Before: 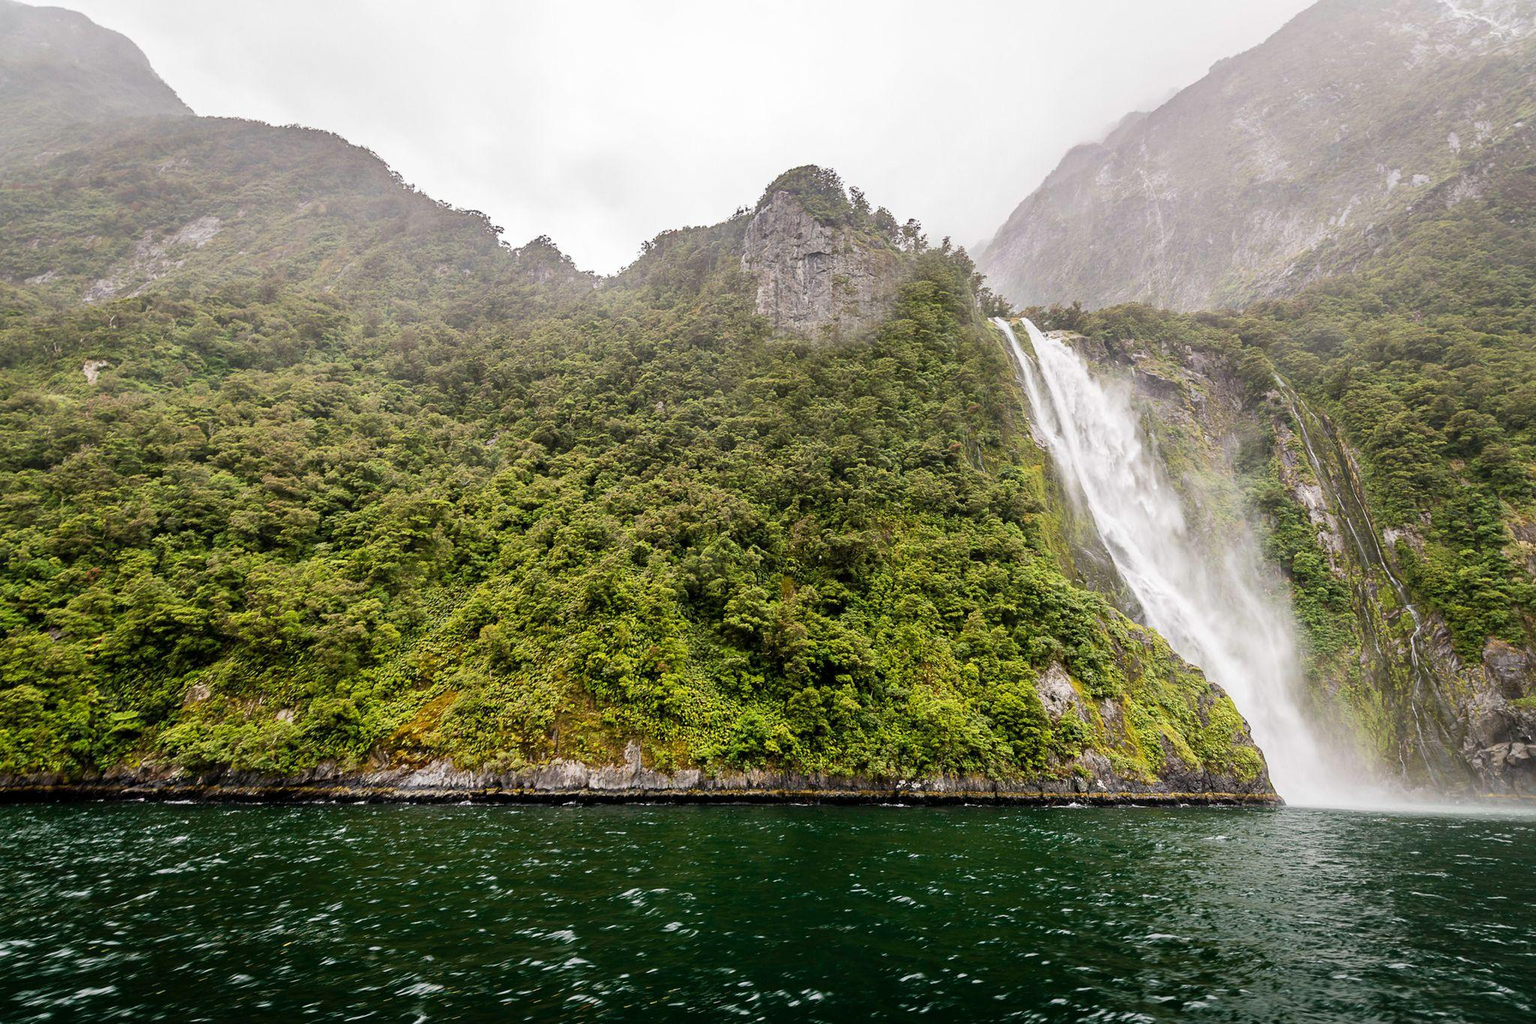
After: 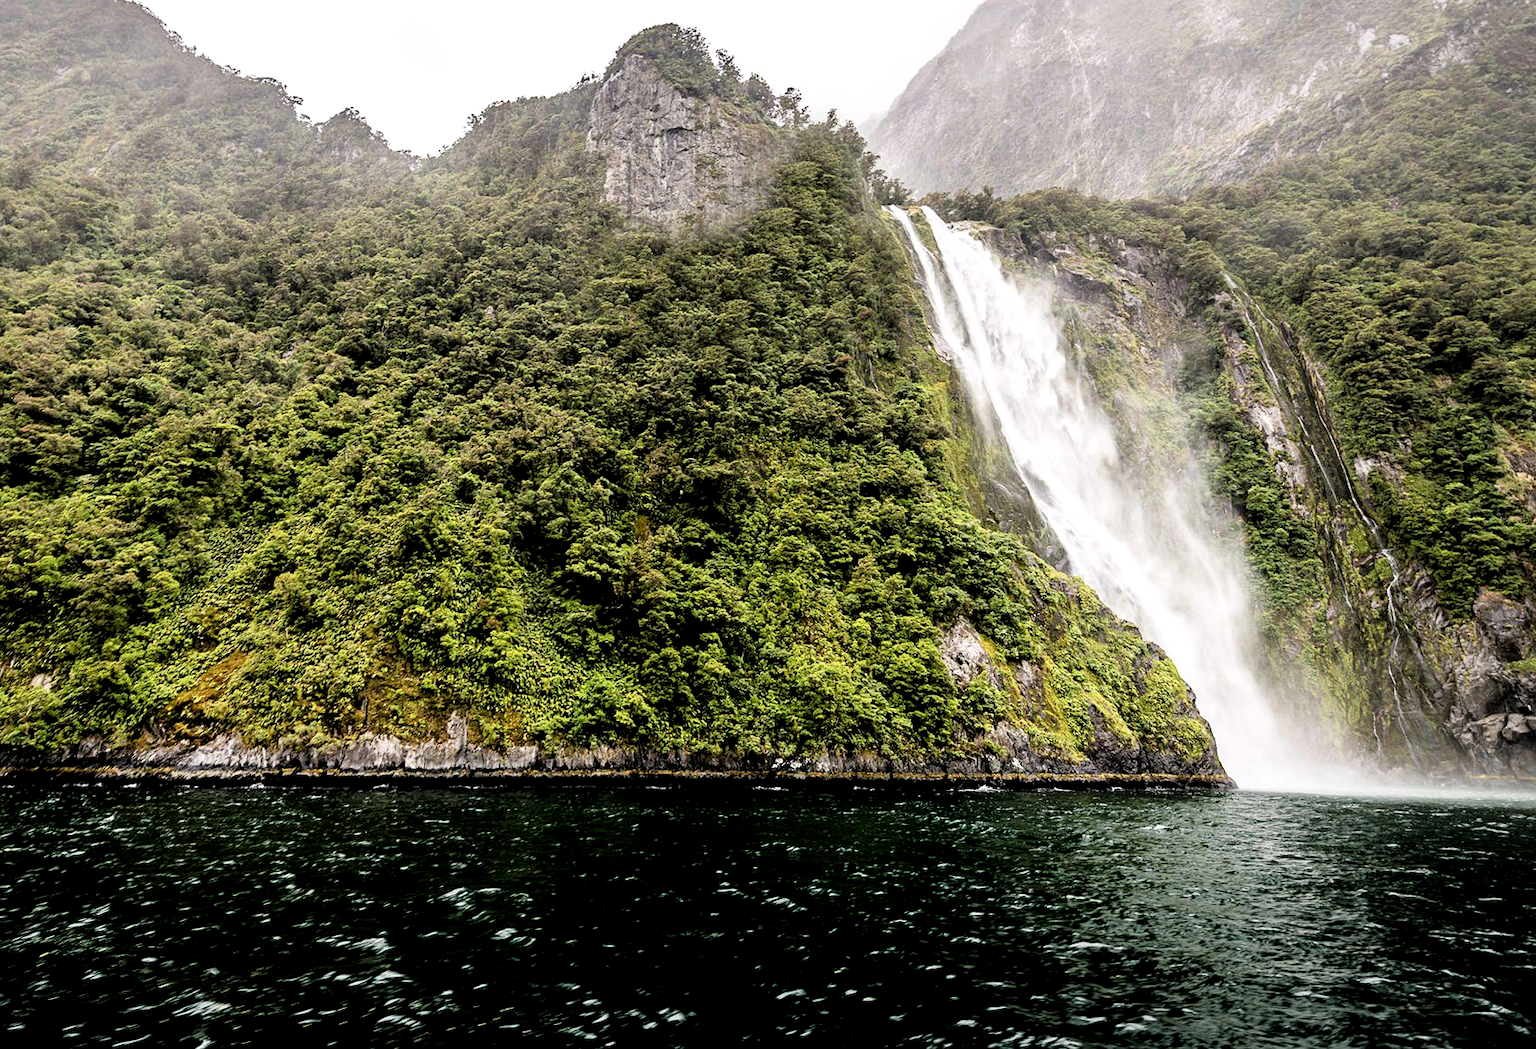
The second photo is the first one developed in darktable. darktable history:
filmic rgb: black relative exposure -3.64 EV, white relative exposure 2.44 EV, hardness 3.29
levels: mode automatic, black 0.023%, white 99.97%, levels [0.062, 0.494, 0.925]
crop: left 16.315%, top 14.246%
local contrast: highlights 100%, shadows 100%, detail 120%, midtone range 0.2
